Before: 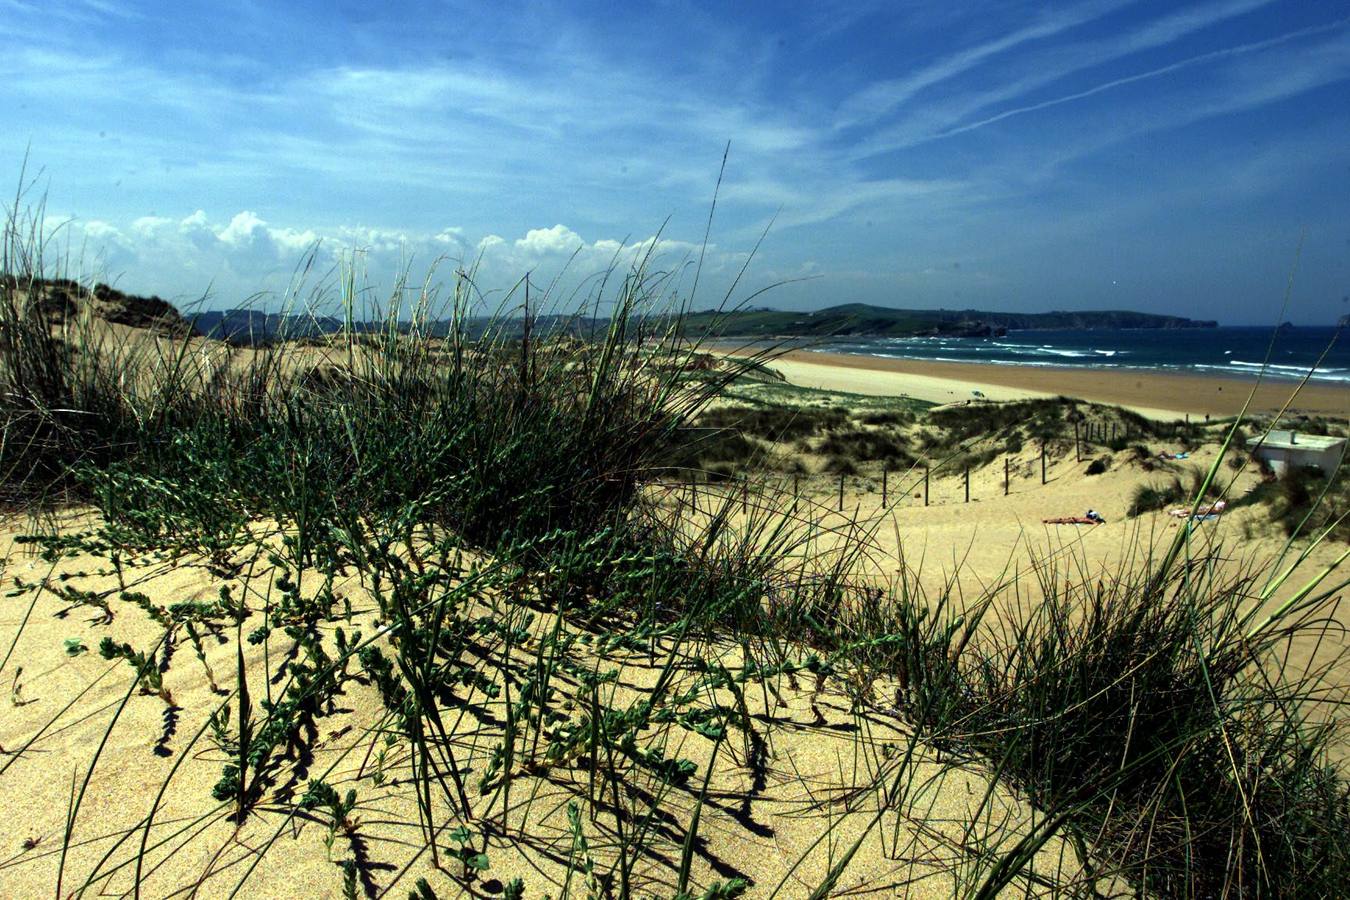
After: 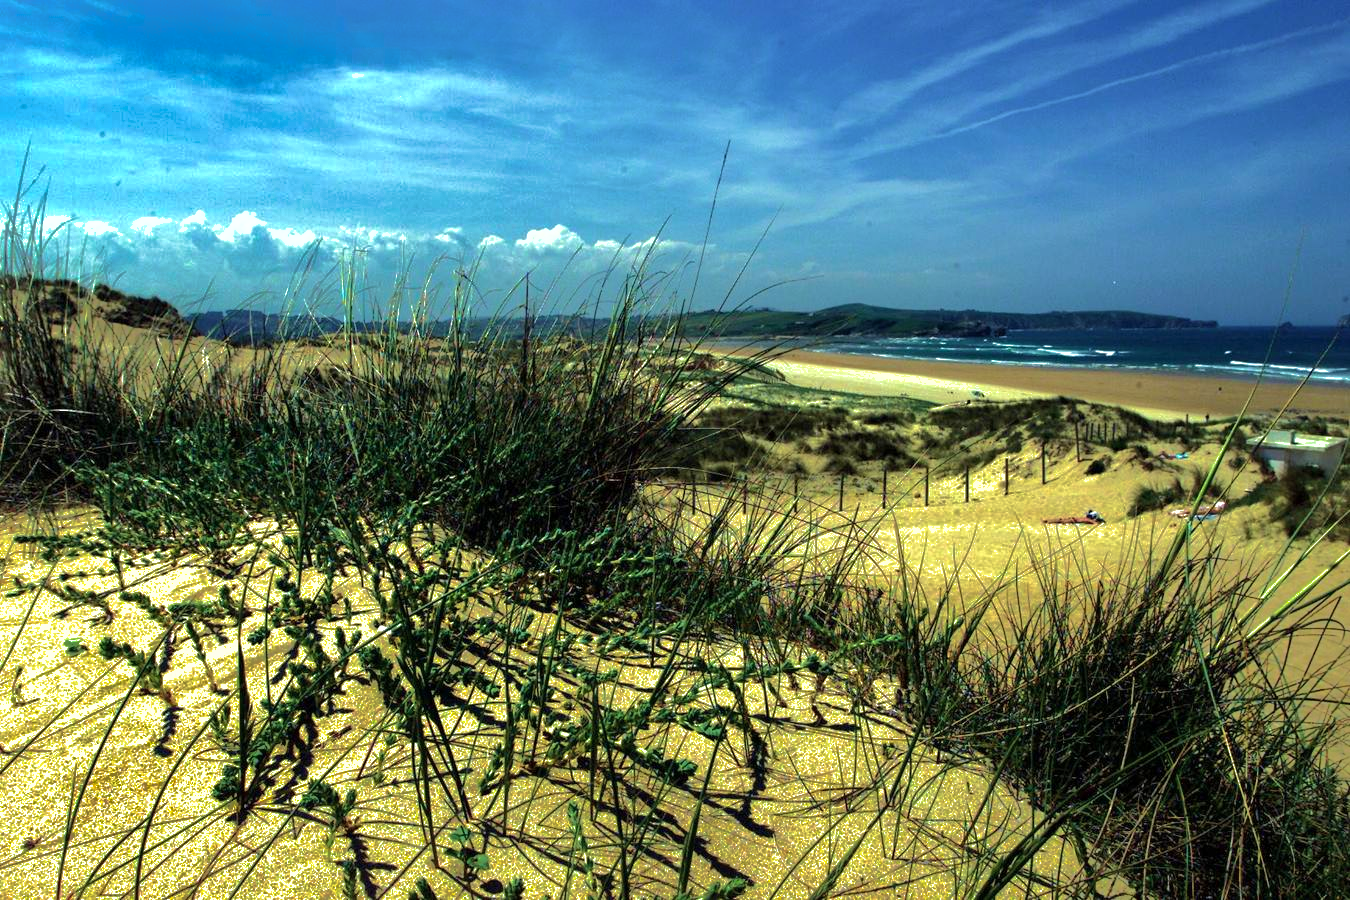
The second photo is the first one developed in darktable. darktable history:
shadows and highlights: shadows 25, highlights -70
exposure: exposure 0.367 EV, compensate highlight preservation false
velvia: on, module defaults
